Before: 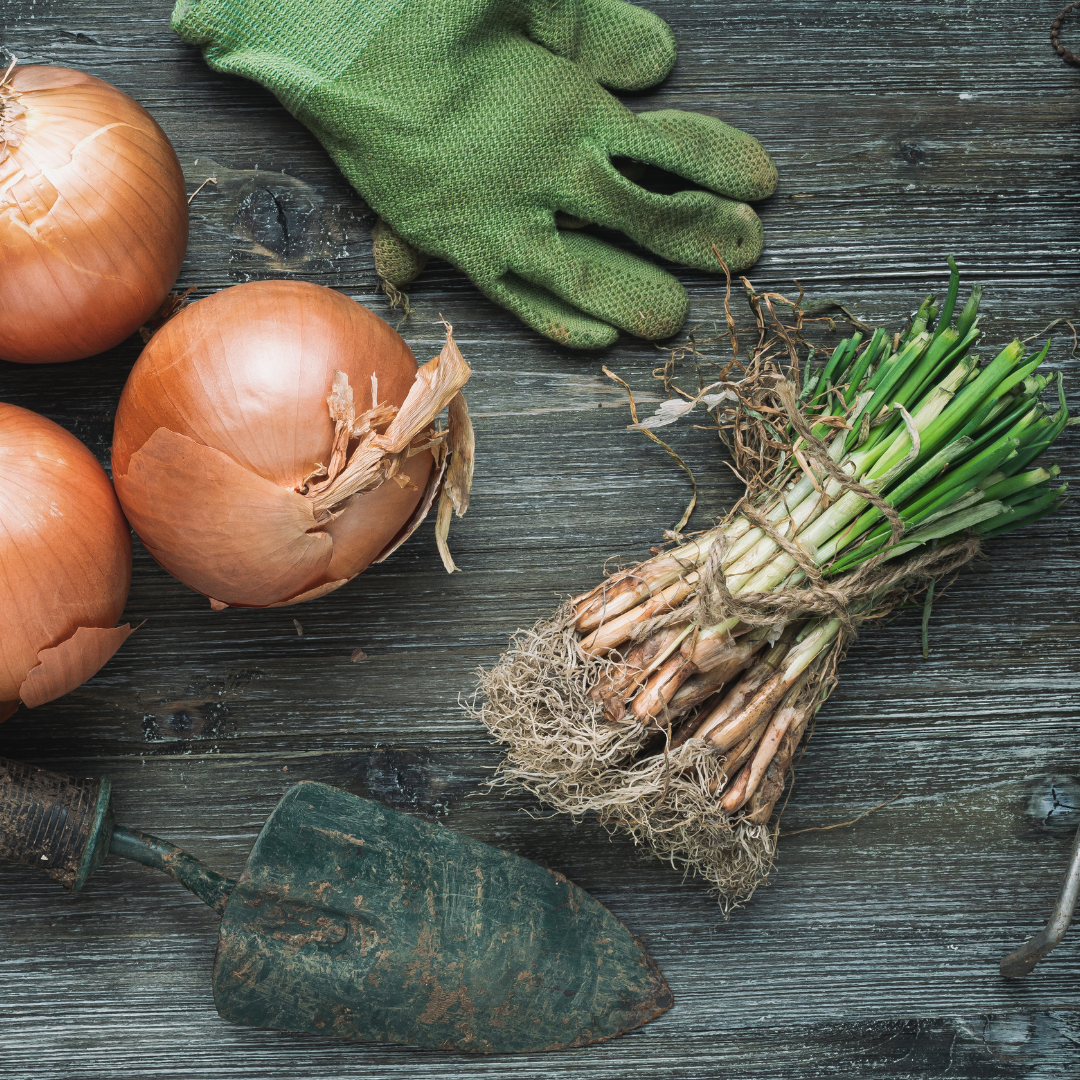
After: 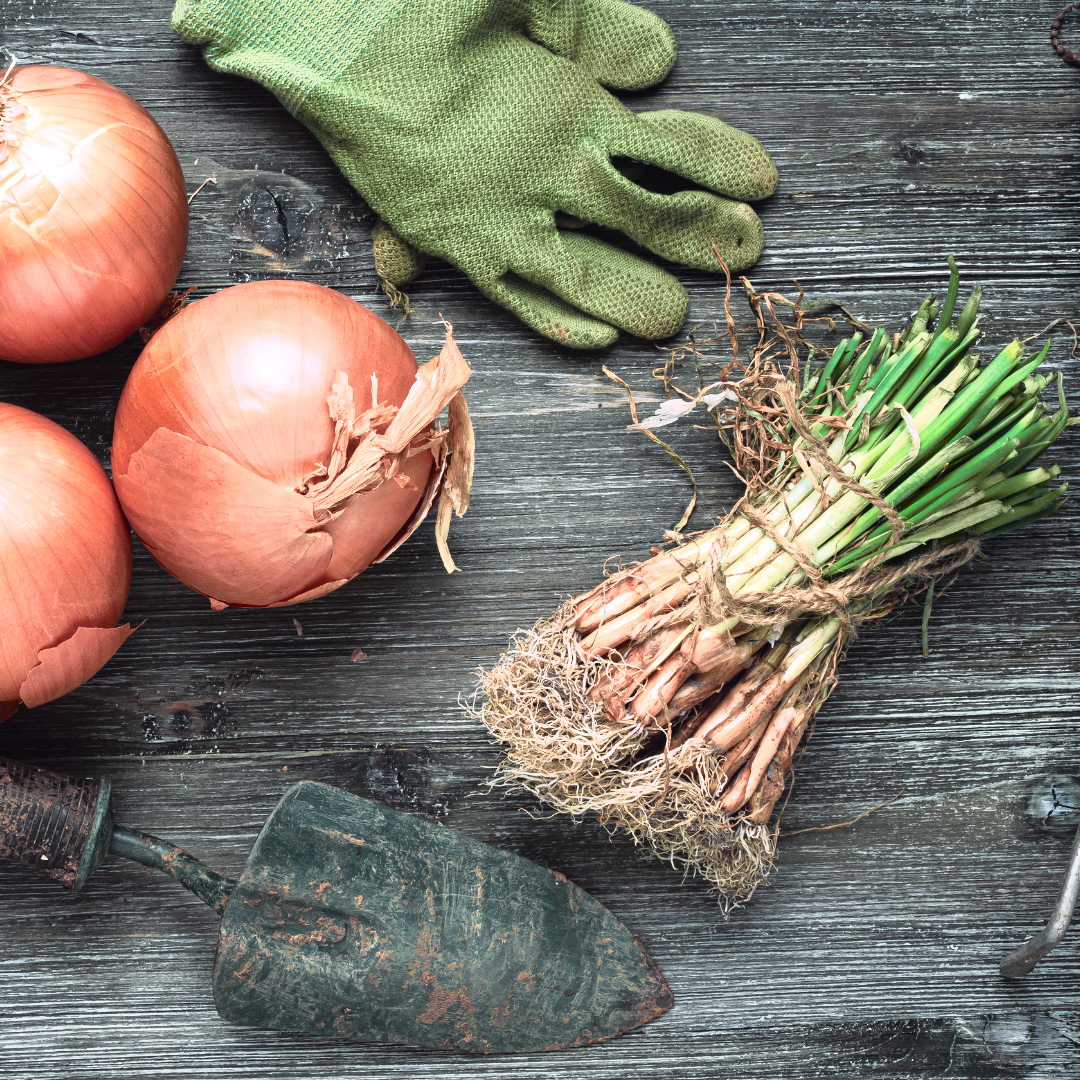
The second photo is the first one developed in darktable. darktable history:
exposure: black level correction 0.001, exposure 0.499 EV, compensate exposure bias true, compensate highlight preservation false
tone curve: curves: ch0 [(0, 0) (0.105, 0.068) (0.195, 0.162) (0.283, 0.283) (0.384, 0.404) (0.485, 0.531) (0.638, 0.681) (0.795, 0.879) (1, 0.977)]; ch1 [(0, 0) (0.161, 0.092) (0.35, 0.33) (0.379, 0.401) (0.456, 0.469) (0.498, 0.506) (0.521, 0.549) (0.58, 0.624) (0.635, 0.671) (1, 1)]; ch2 [(0, 0) (0.371, 0.362) (0.437, 0.437) (0.483, 0.484) (0.53, 0.515) (0.56, 0.58) (0.622, 0.606) (1, 1)], color space Lab, independent channels, preserve colors none
